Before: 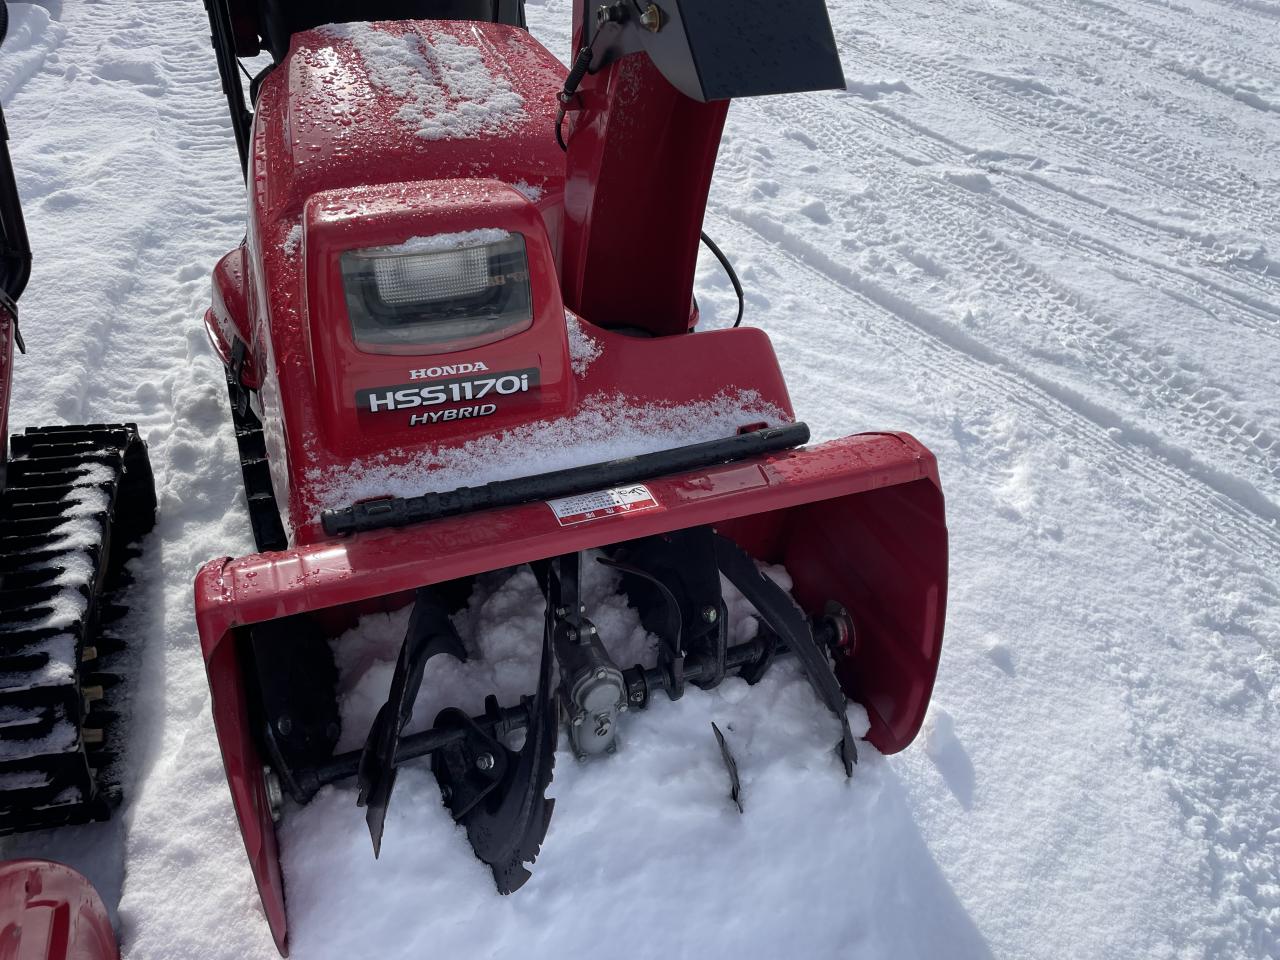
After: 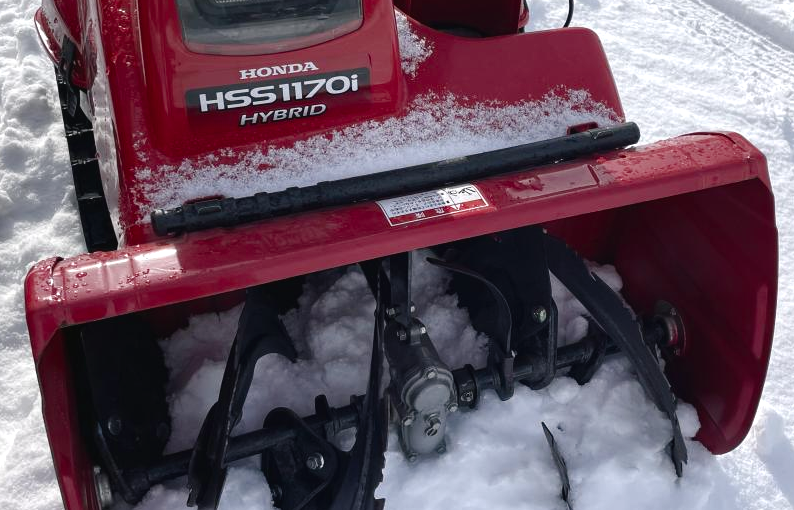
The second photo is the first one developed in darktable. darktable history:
crop: left 13.312%, top 31.28%, right 24.627%, bottom 15.582%
exposure: exposure 0.6 EV, compensate highlight preservation false
color balance rgb: shadows lift › luminance -10%, shadows lift › chroma 1%, shadows lift › hue 113°, power › luminance -15%, highlights gain › chroma 0.2%, highlights gain › hue 333°, global offset › luminance 0.5%, perceptual saturation grading › global saturation 20%, perceptual saturation grading › highlights -50%, perceptual saturation grading › shadows 25%, contrast -10%
